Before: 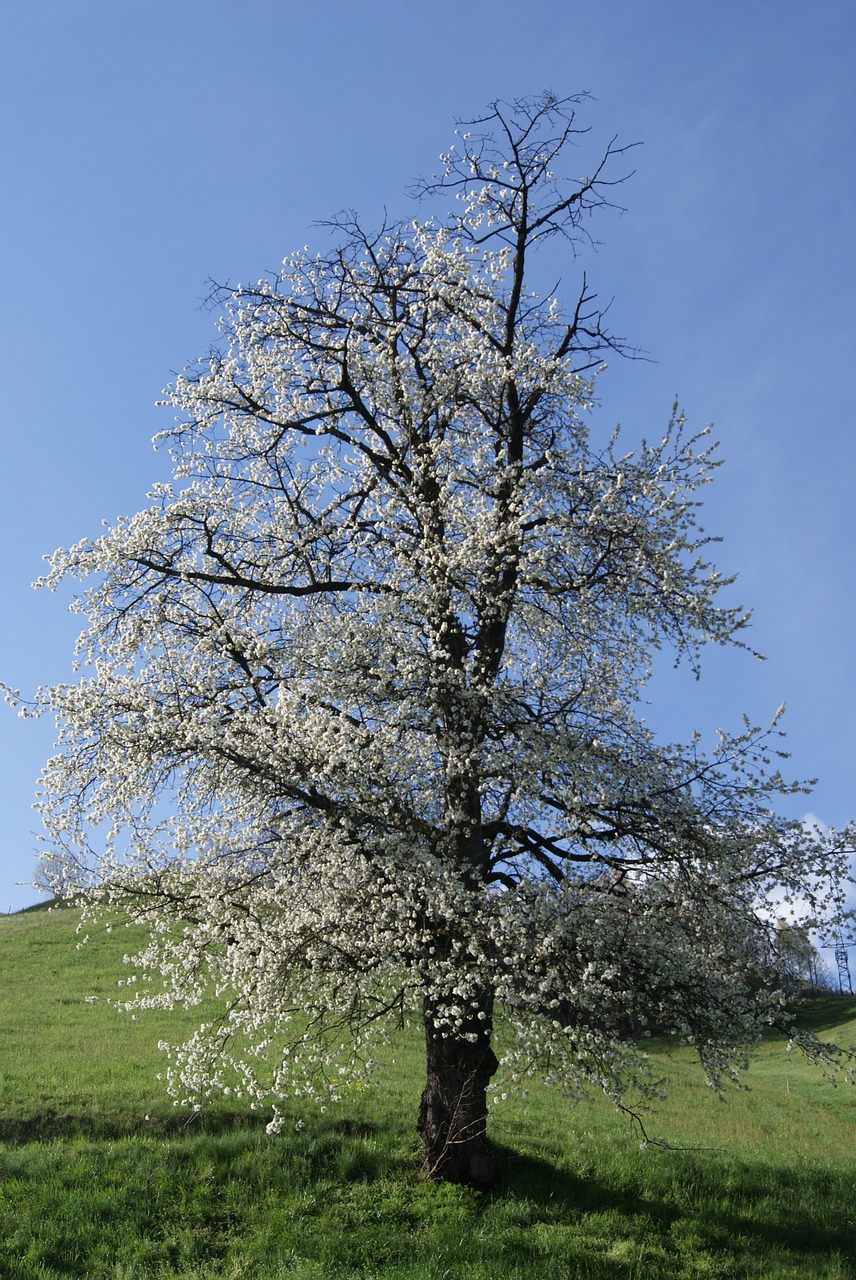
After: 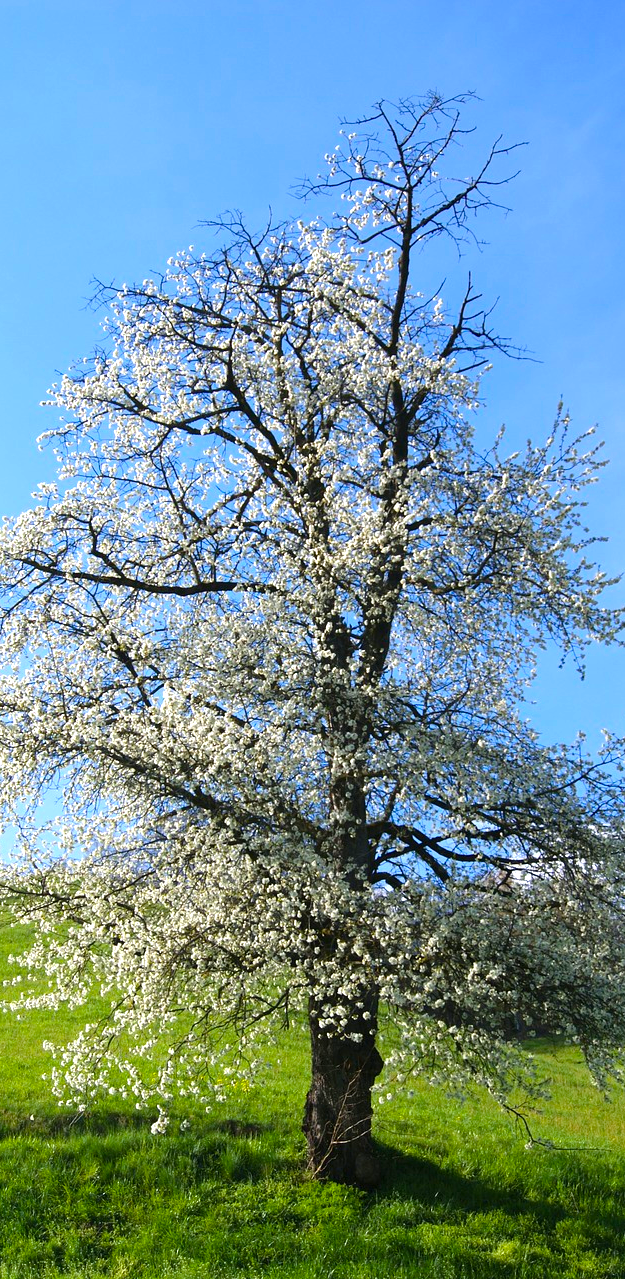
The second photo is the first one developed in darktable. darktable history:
color balance rgb: linear chroma grading › global chroma 15.226%, perceptual saturation grading › global saturation 29.954%, global vibrance 11.264%
crop: left 13.458%, top 0%, right 13.447%
exposure: black level correction 0, exposure 0.701 EV, compensate highlight preservation false
